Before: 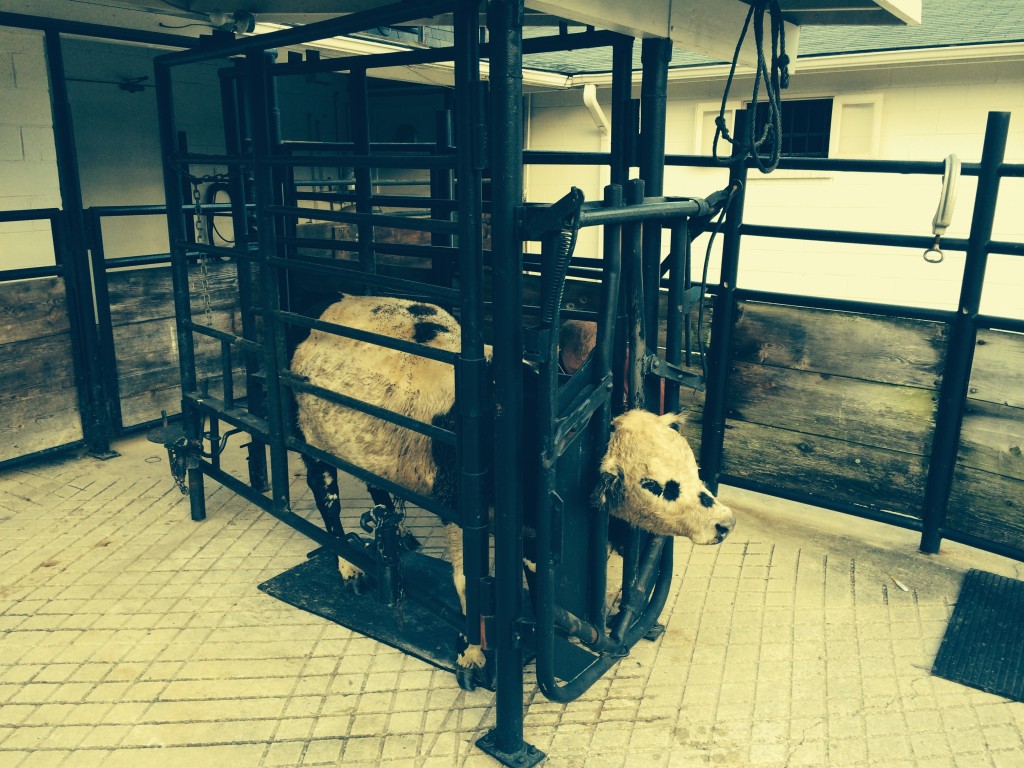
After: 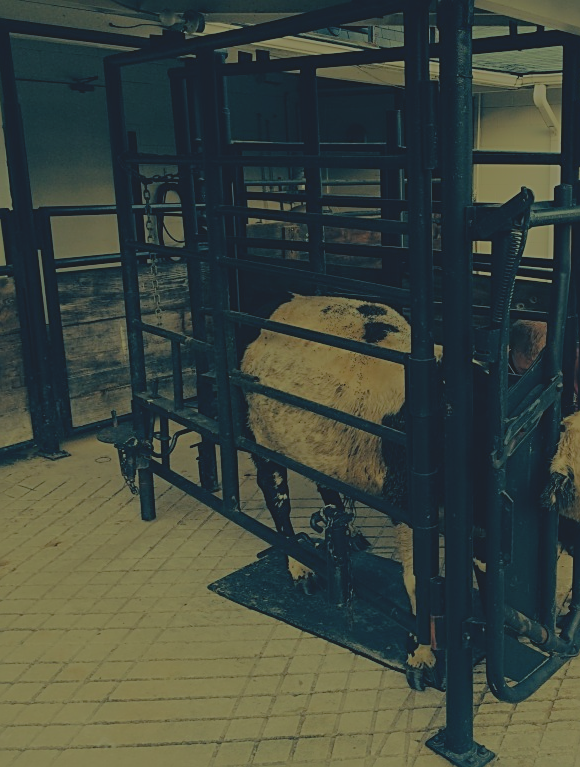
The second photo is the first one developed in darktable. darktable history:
crop: left 4.964%, right 38.347%
sharpen: on, module defaults
filmic rgb: black relative exposure -7.65 EV, white relative exposure 4.56 EV, threshold 2.97 EV, hardness 3.61, enable highlight reconstruction true
contrast brightness saturation: contrast -0.27
tone curve: curves: ch0 [(0, 0) (0.003, 0.029) (0.011, 0.034) (0.025, 0.044) (0.044, 0.057) (0.069, 0.07) (0.1, 0.084) (0.136, 0.104) (0.177, 0.127) (0.224, 0.156) (0.277, 0.192) (0.335, 0.236) (0.399, 0.284) (0.468, 0.339) (0.543, 0.393) (0.623, 0.454) (0.709, 0.541) (0.801, 0.65) (0.898, 0.766) (1, 1)], preserve colors none
tone equalizer: -8 EV -0.001 EV, -7 EV 0.005 EV, -6 EV -0.009 EV, -5 EV 0.013 EV, -4 EV -0.013 EV, -3 EV 0.034 EV, -2 EV -0.047 EV, -1 EV -0.279 EV, +0 EV -0.558 EV, edges refinement/feathering 500, mask exposure compensation -1.57 EV, preserve details no
